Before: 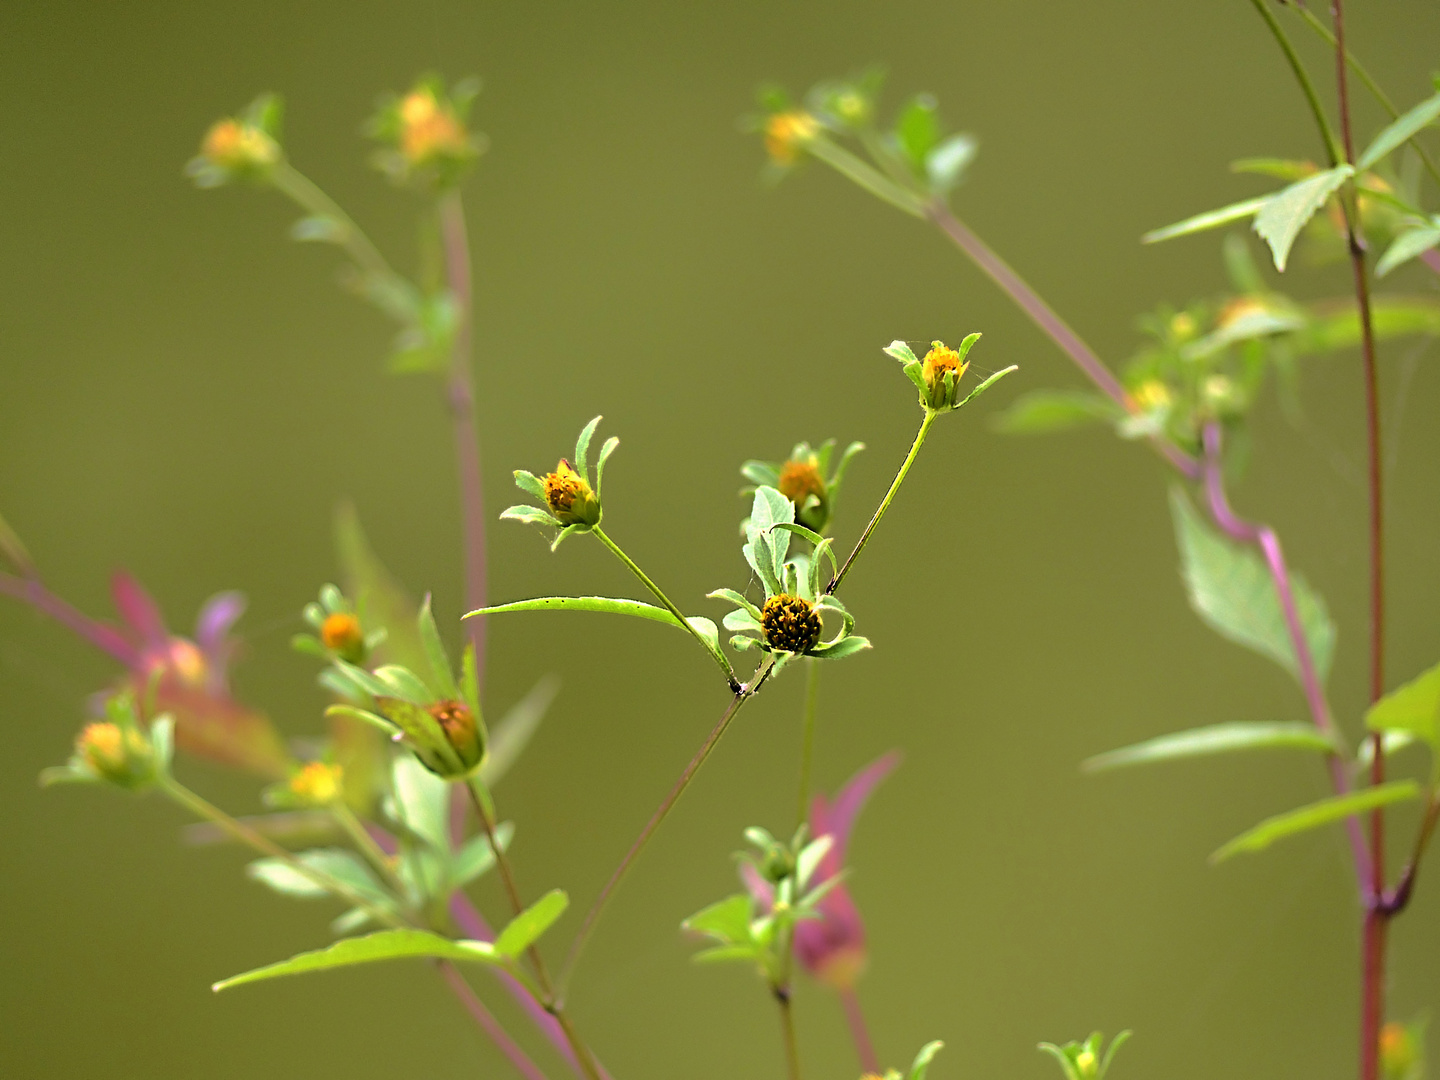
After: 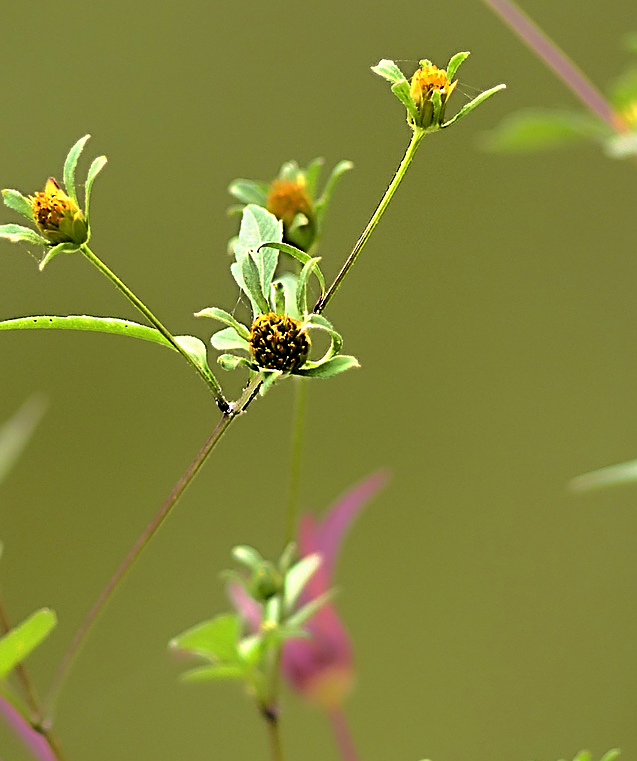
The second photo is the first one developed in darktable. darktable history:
crop: left 35.623%, top 26.107%, right 20.138%, bottom 3.41%
sharpen: on, module defaults
